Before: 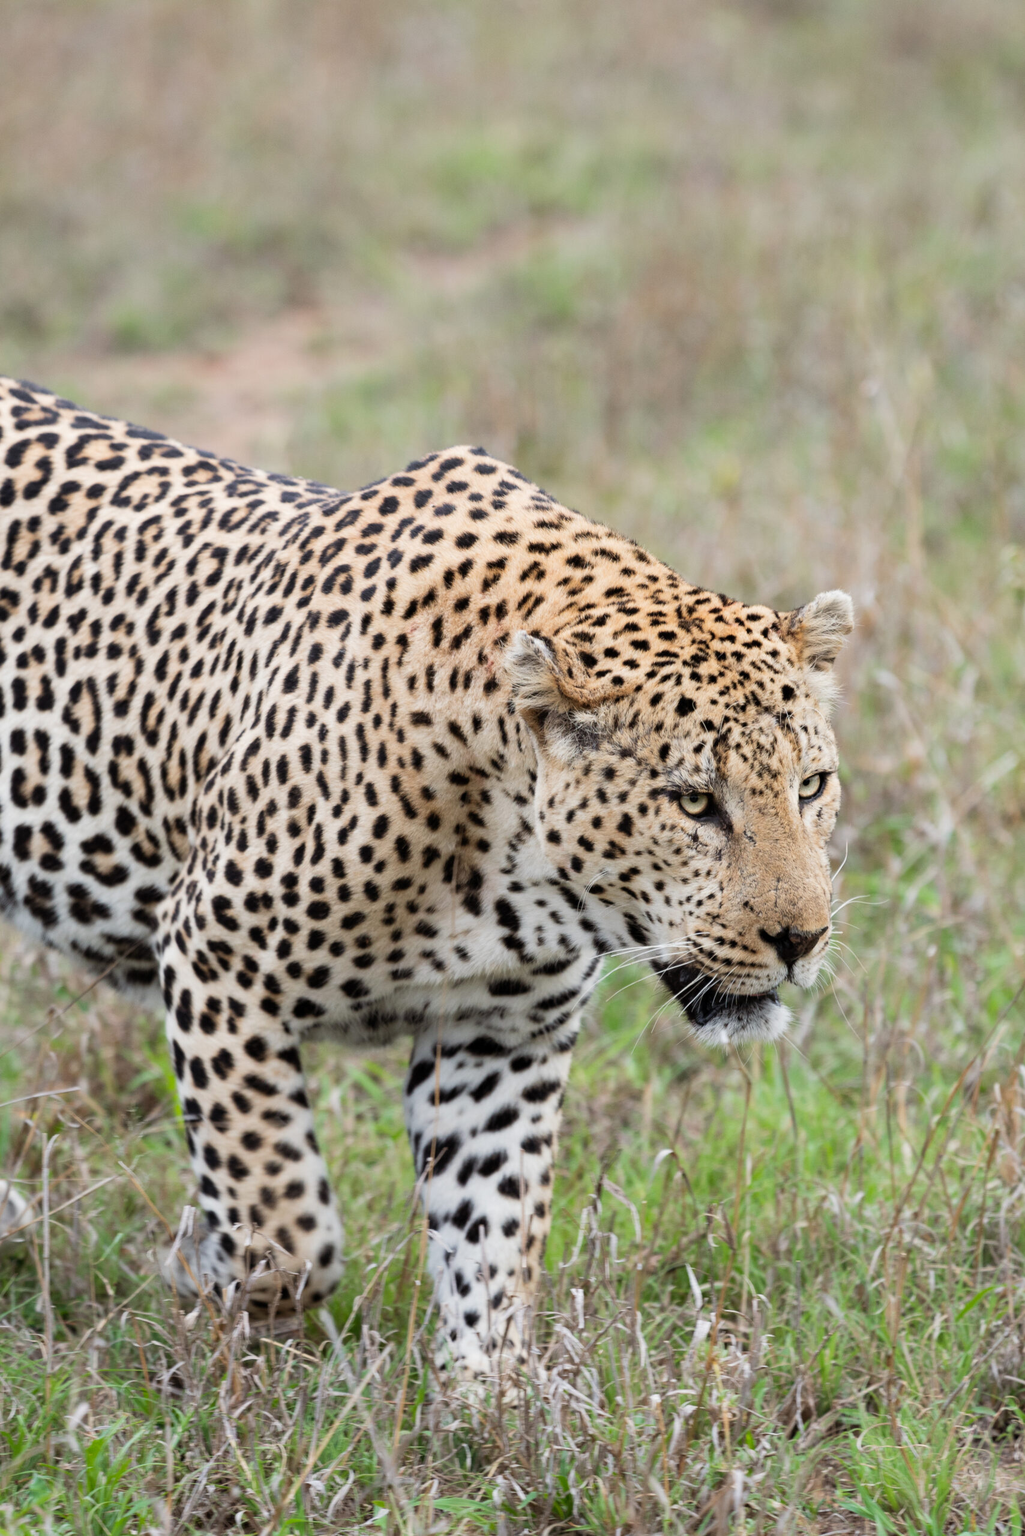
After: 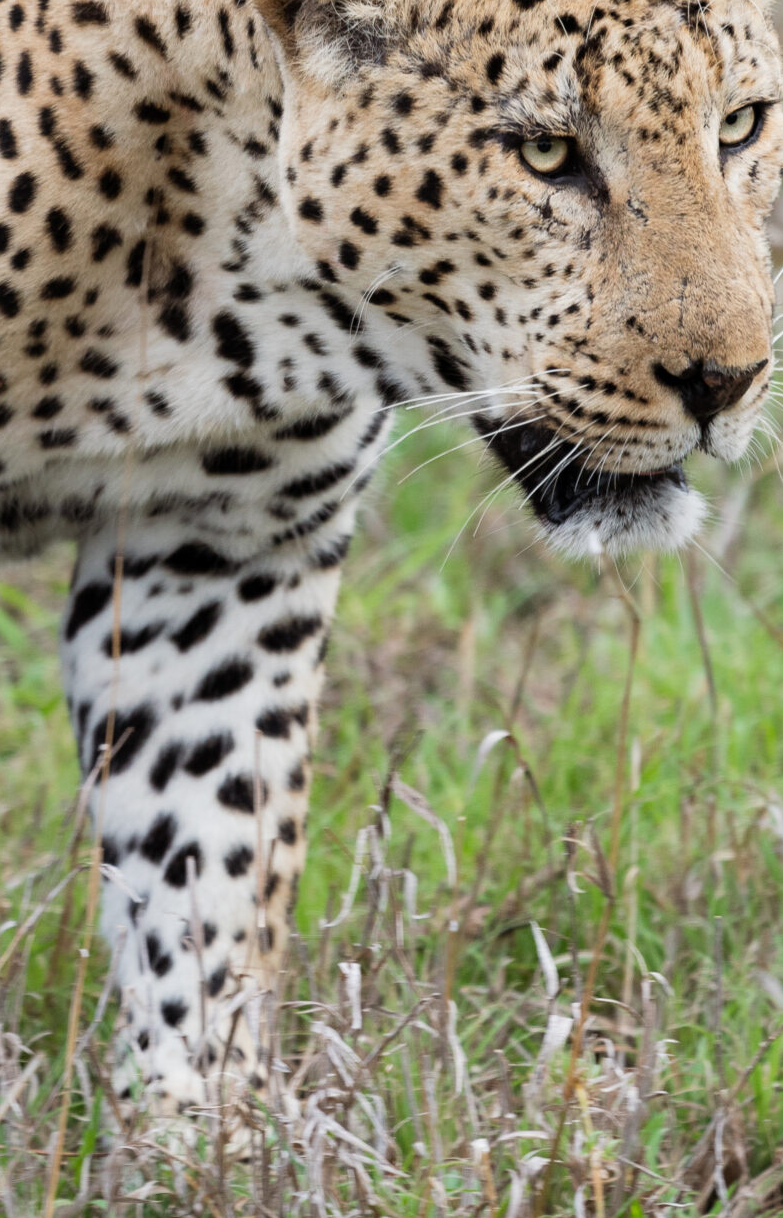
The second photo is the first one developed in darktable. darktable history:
crop: left 35.889%, top 46.315%, right 18.088%, bottom 6.1%
